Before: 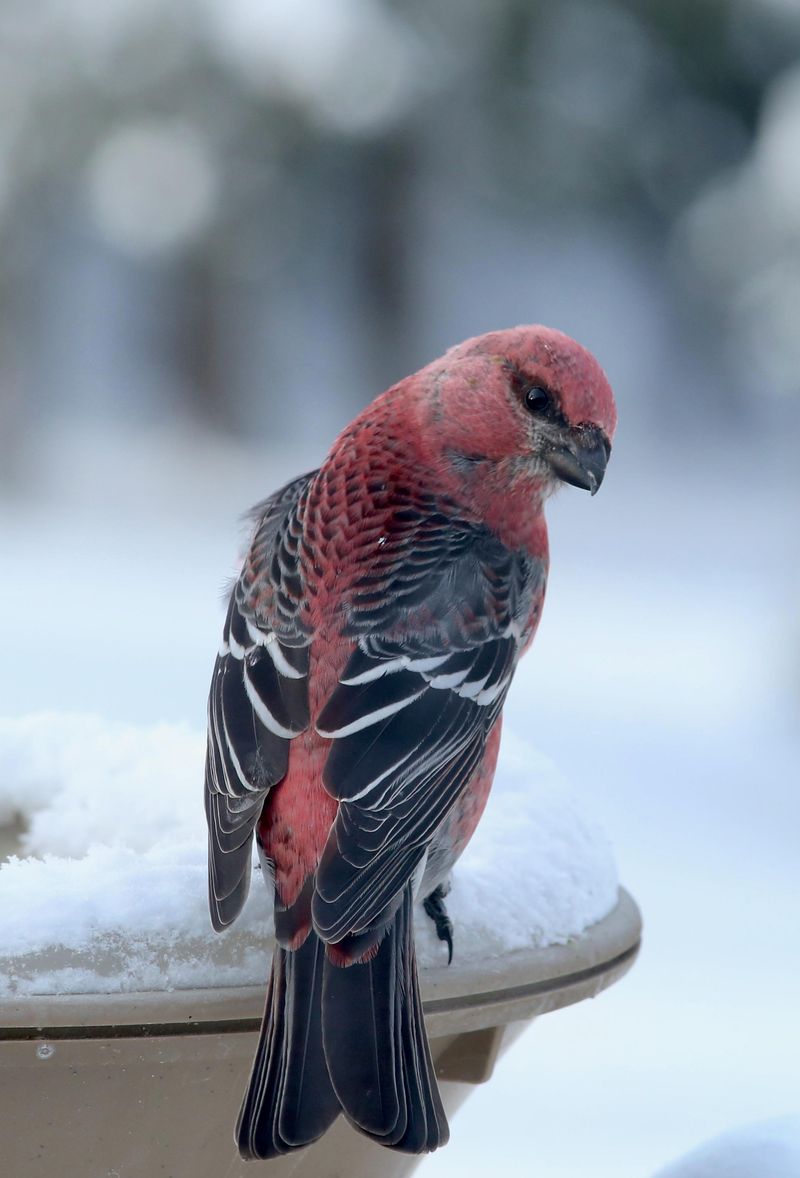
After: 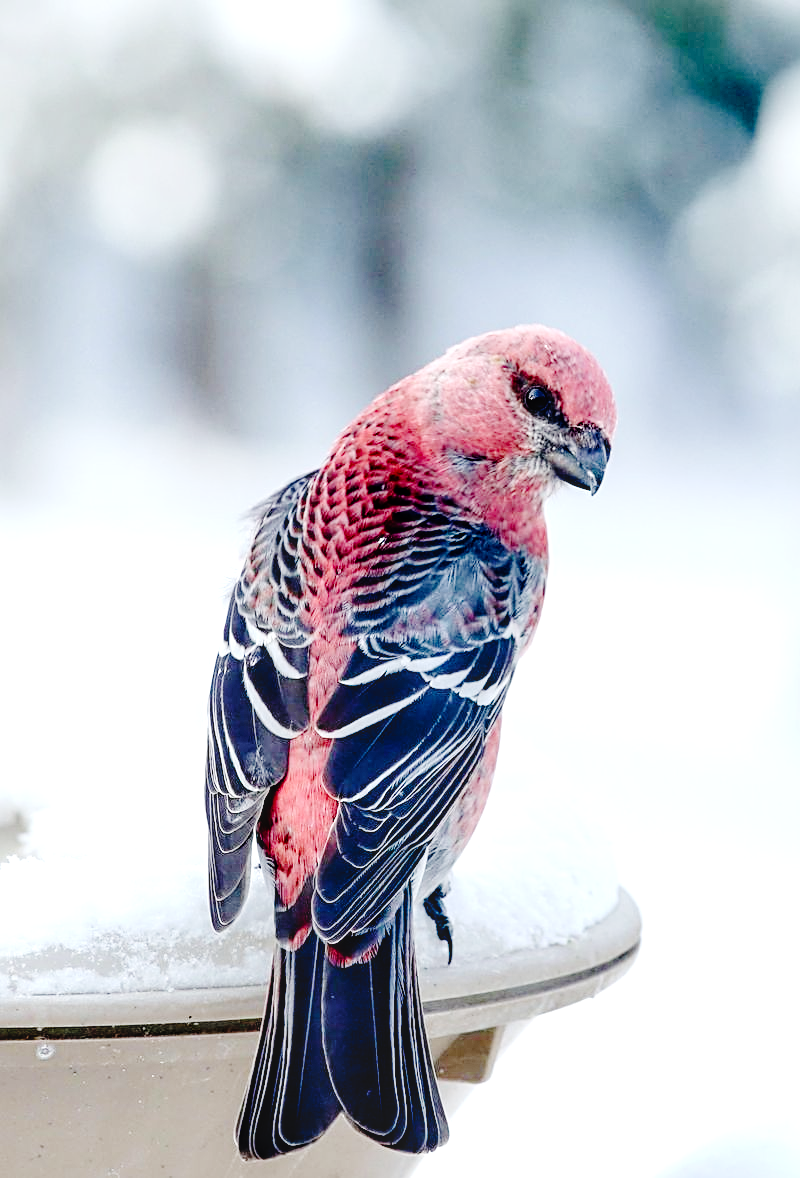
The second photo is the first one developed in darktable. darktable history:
sharpen: radius 2.773
contrast equalizer: octaves 7, y [[0.6 ×6], [0.55 ×6], [0 ×6], [0 ×6], [0 ×6]], mix -0.192
exposure: exposure 0.743 EV, compensate highlight preservation false
local contrast: on, module defaults
base curve: curves: ch0 [(0, 0) (0.036, 0.01) (0.123, 0.254) (0.258, 0.504) (0.507, 0.748) (1, 1)], preserve colors none
